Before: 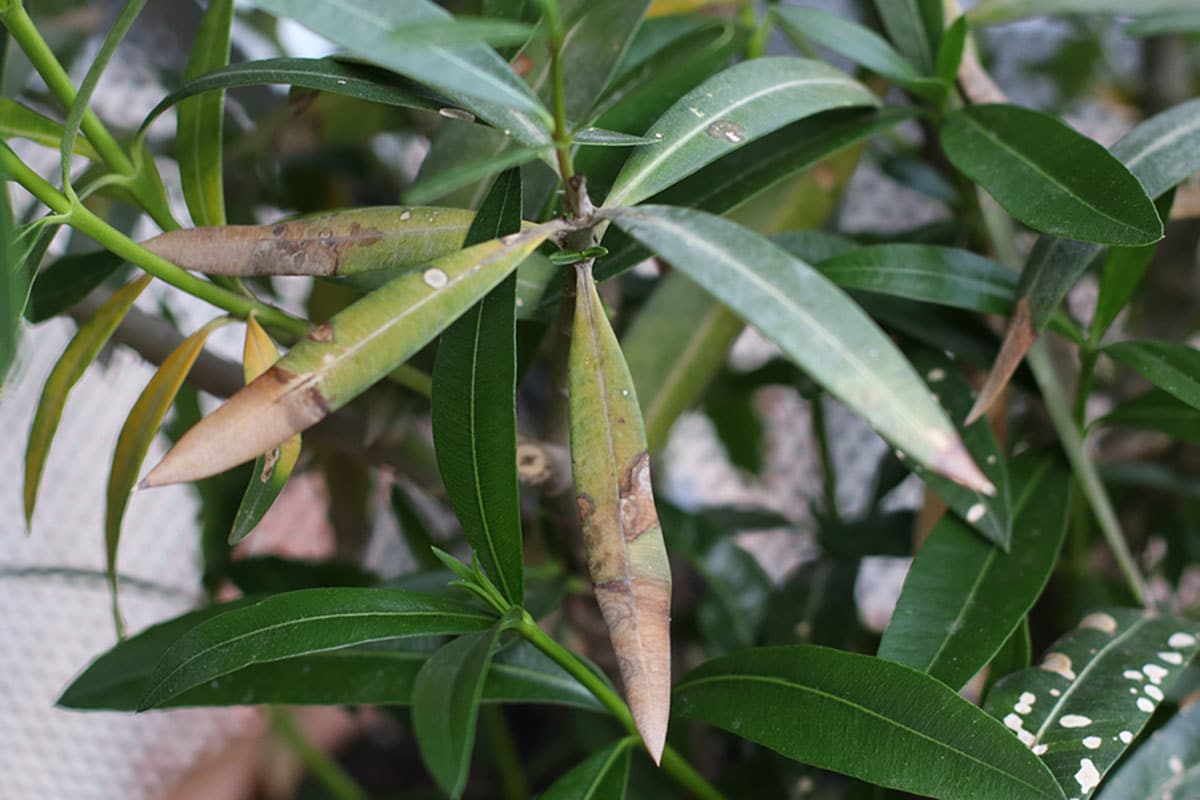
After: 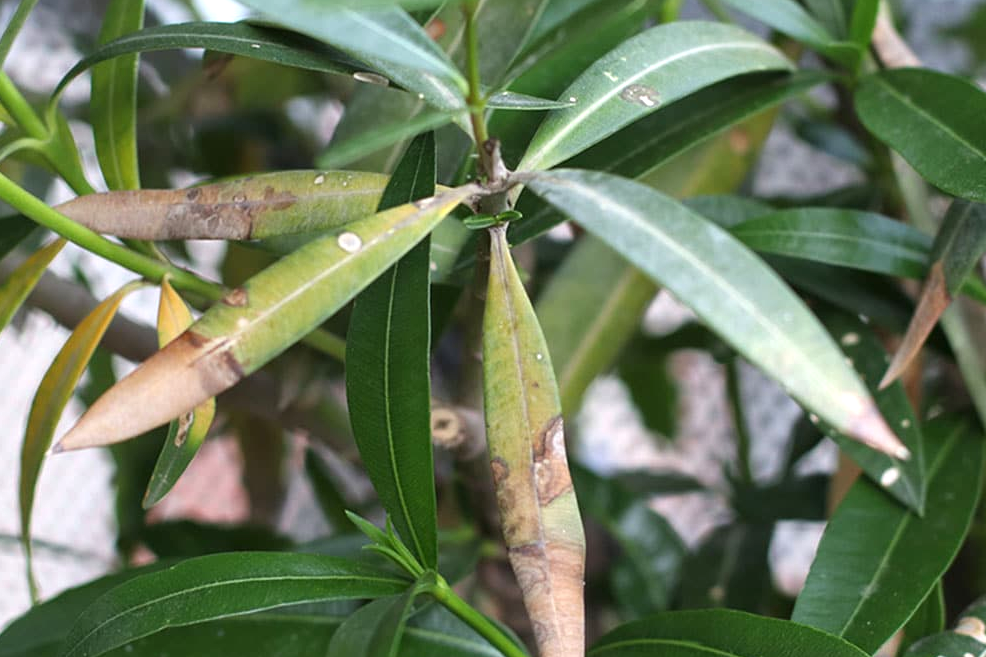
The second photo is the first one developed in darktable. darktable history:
crop and rotate: left 7.196%, top 4.574%, right 10.605%, bottom 13.178%
exposure: black level correction 0, exposure 0.5 EV, compensate exposure bias true, compensate highlight preservation false
